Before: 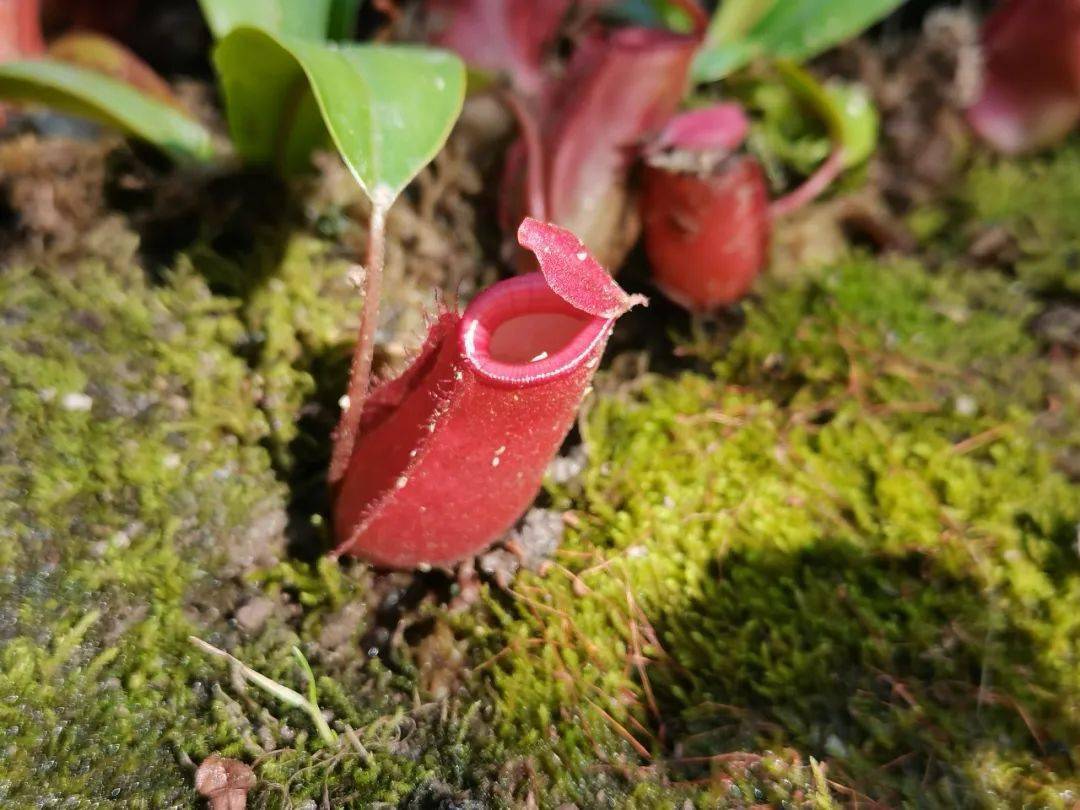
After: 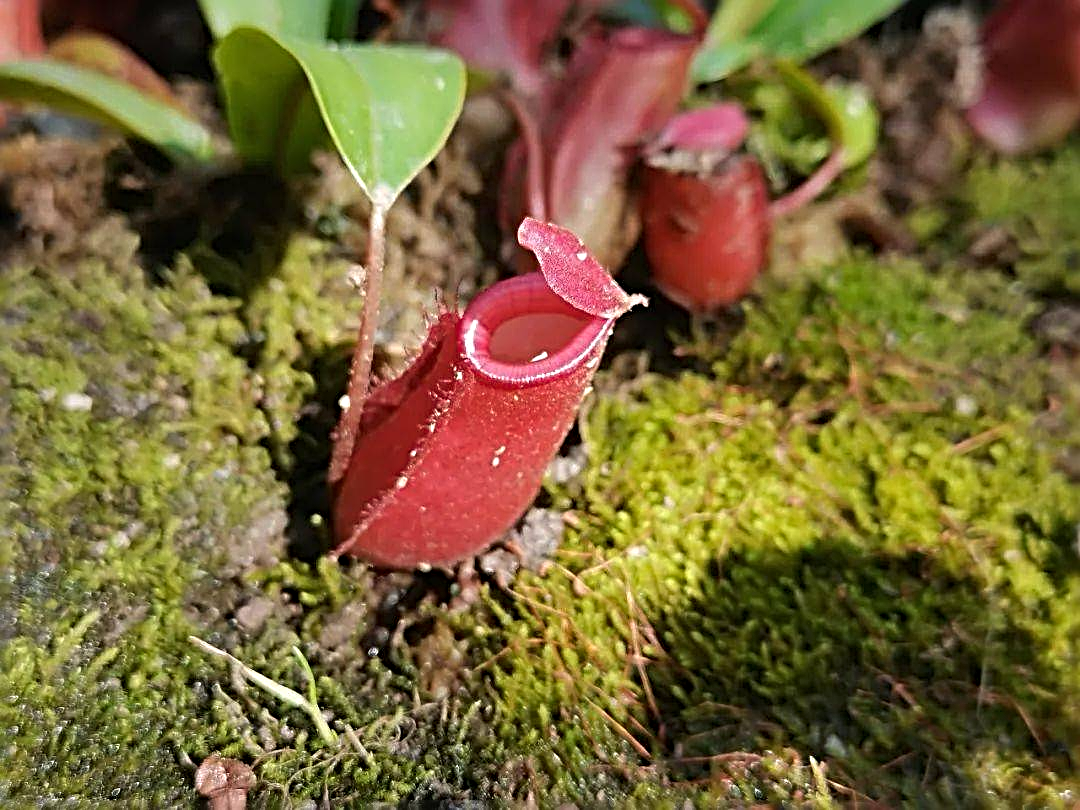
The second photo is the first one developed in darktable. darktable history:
sharpen: radius 3.647, amount 0.941
